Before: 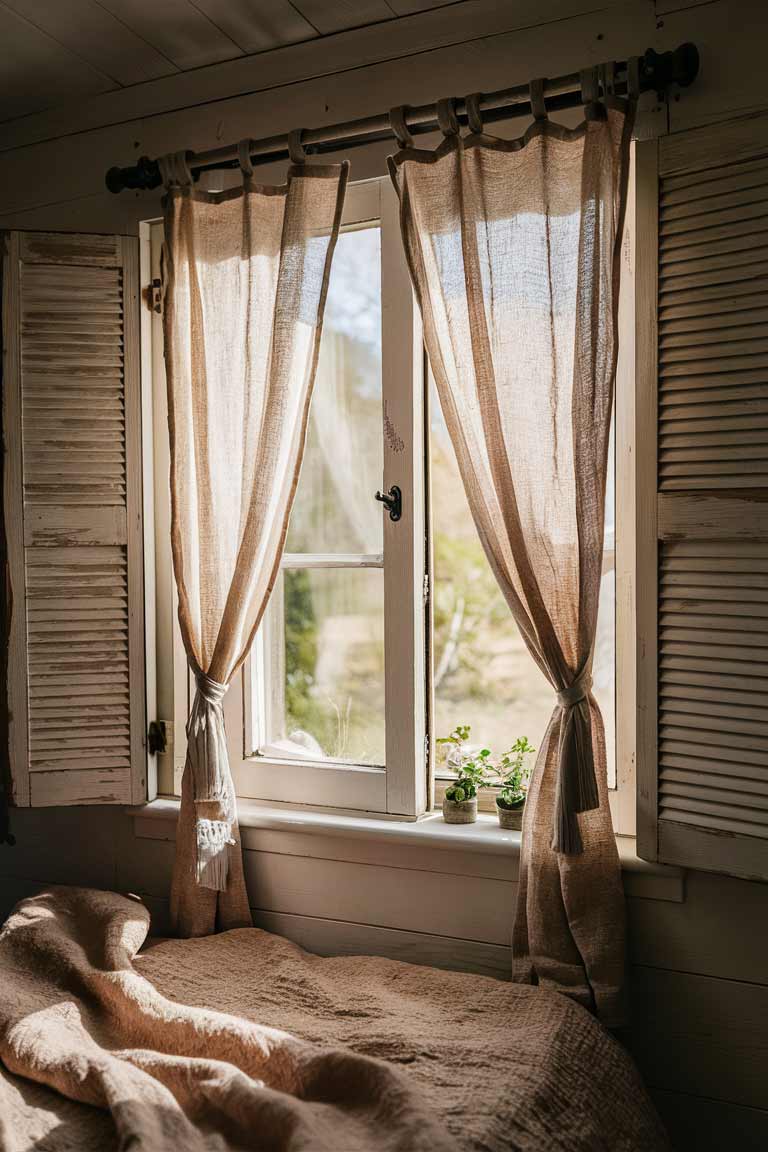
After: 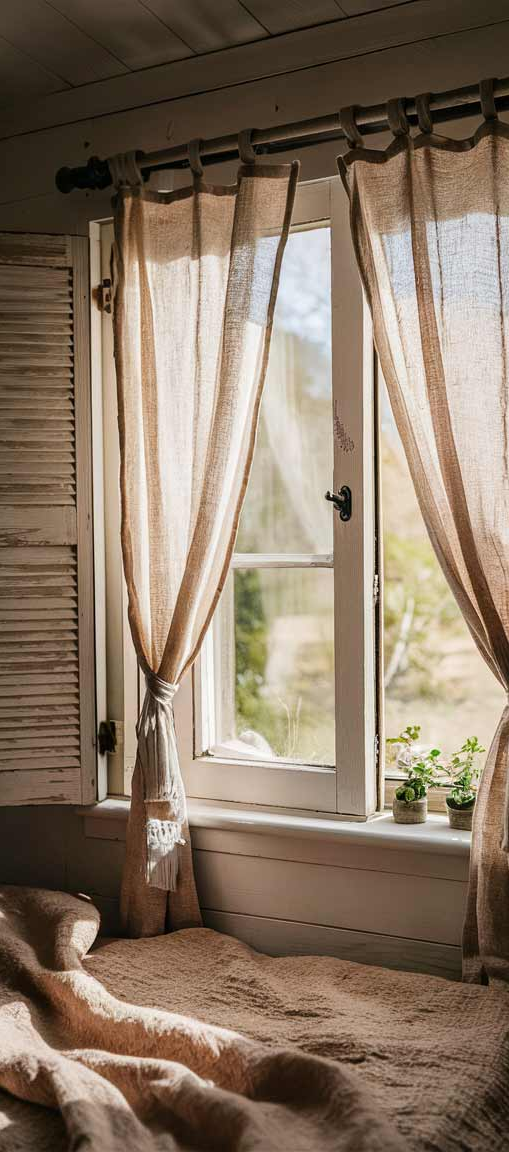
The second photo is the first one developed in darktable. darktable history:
crop and rotate: left 6.594%, right 27.102%
